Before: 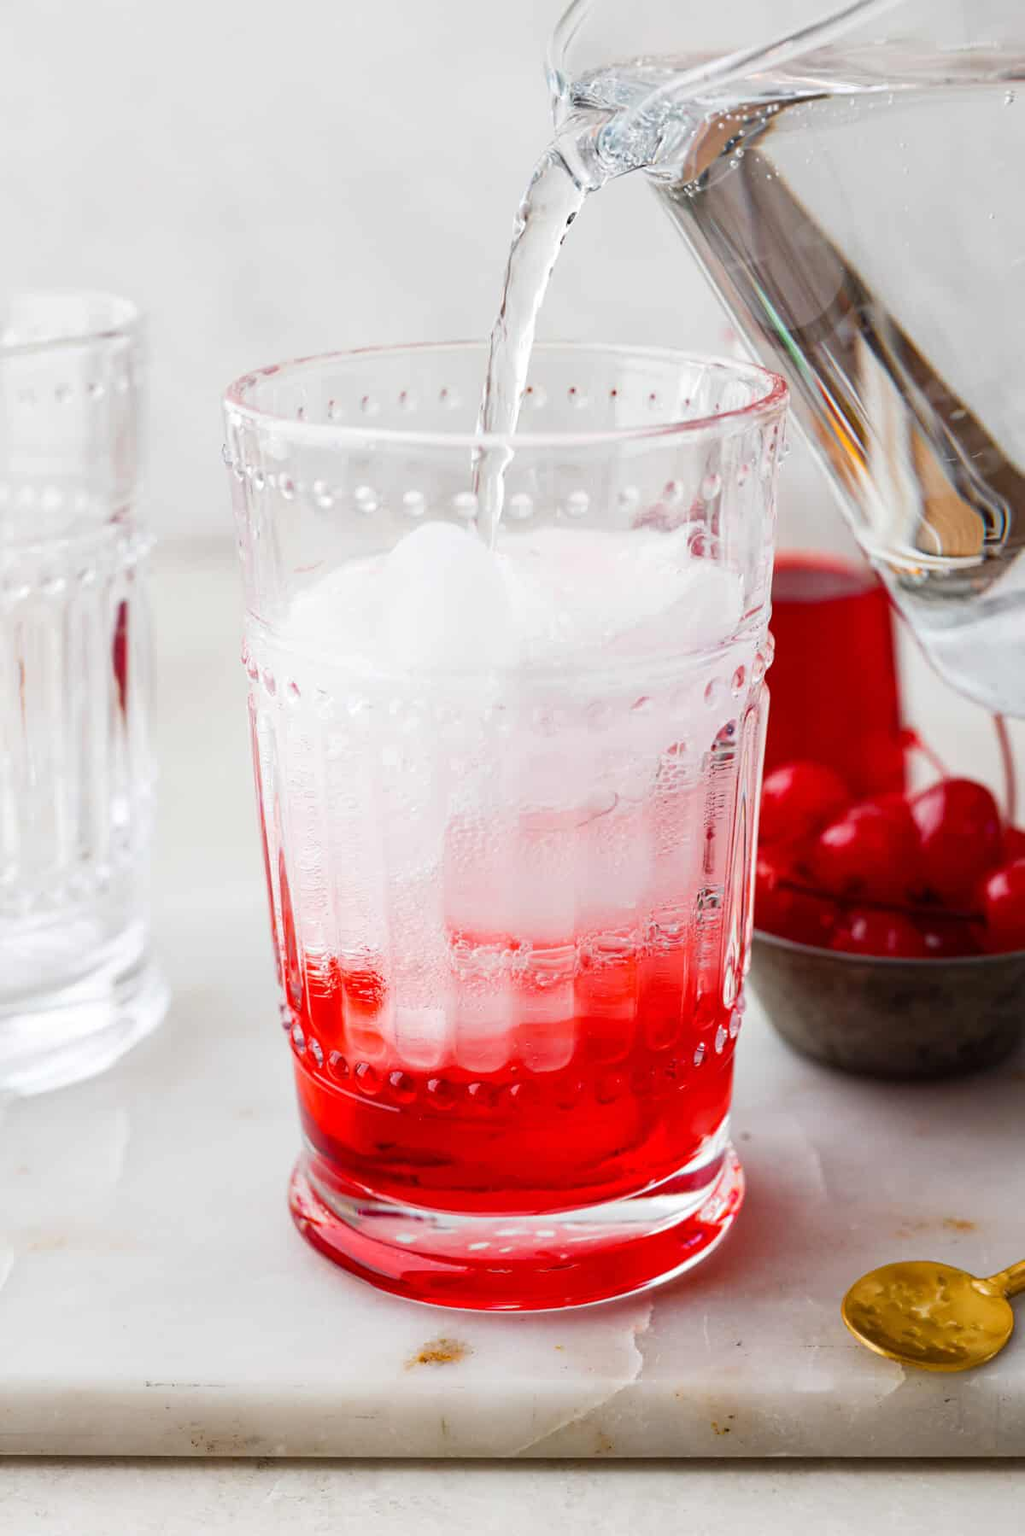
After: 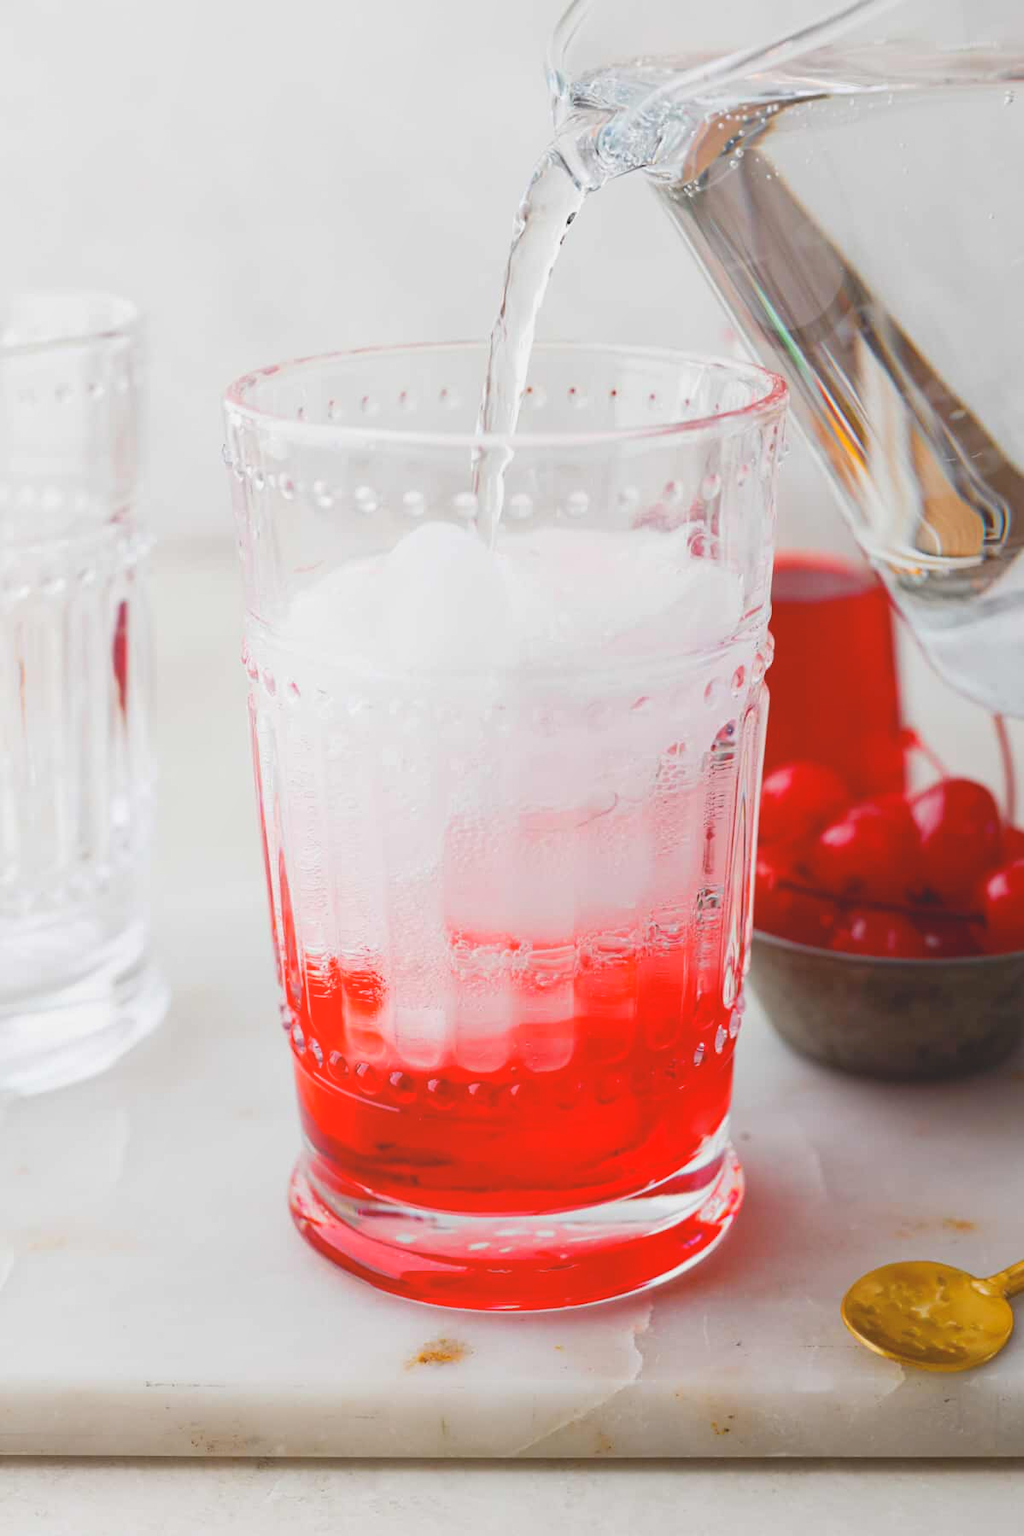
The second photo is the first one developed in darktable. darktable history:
local contrast: detail 71%
